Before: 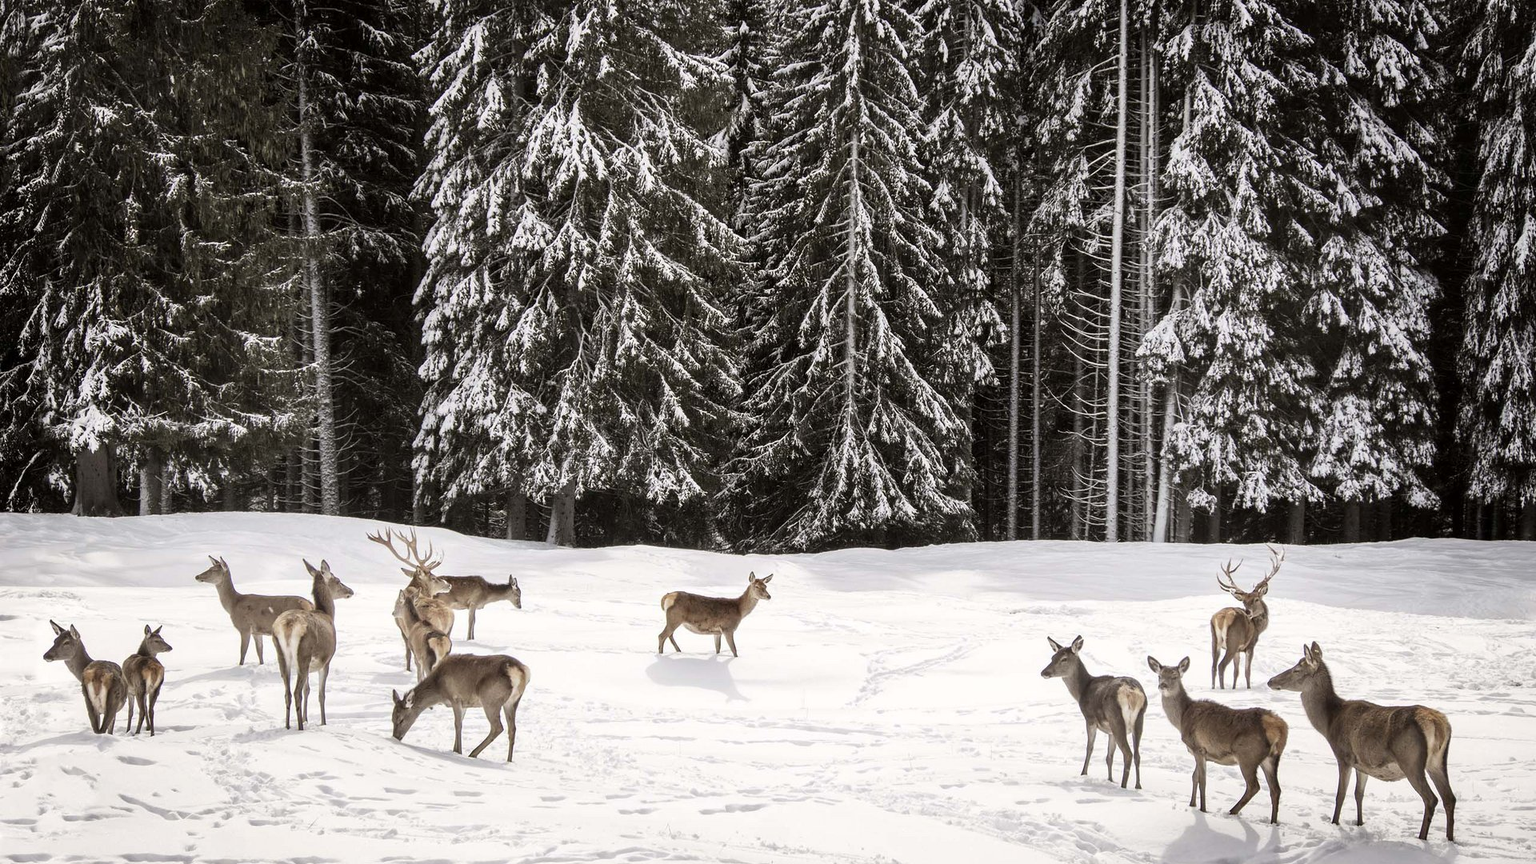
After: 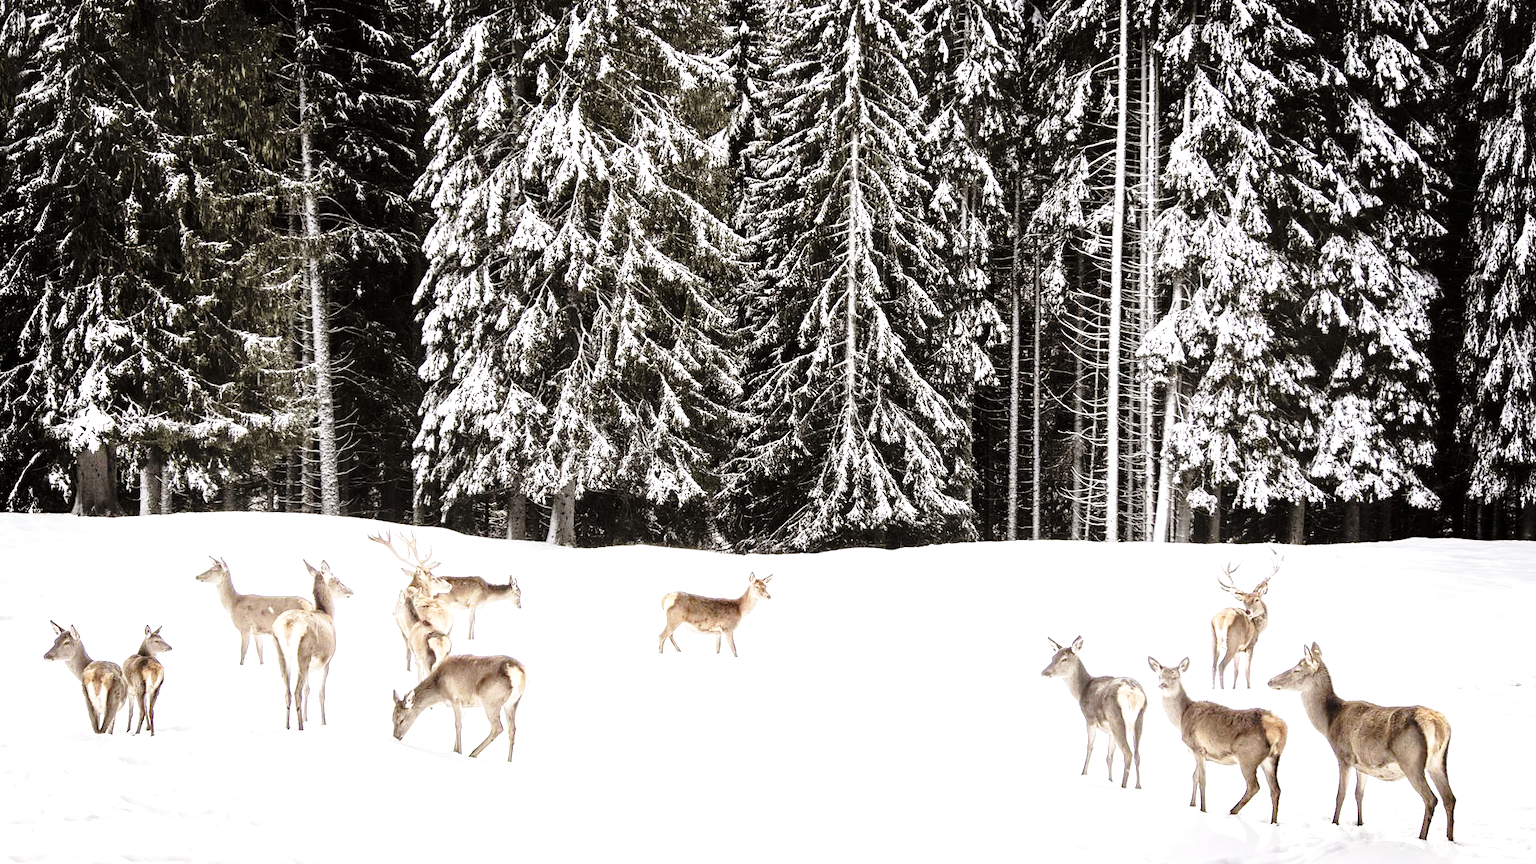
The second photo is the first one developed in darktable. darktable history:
tone equalizer: -8 EV -0.726 EV, -7 EV -0.7 EV, -6 EV -0.581 EV, -5 EV -0.392 EV, -3 EV 0.388 EV, -2 EV 0.6 EV, -1 EV 0.696 EV, +0 EV 0.778 EV
exposure: exposure 0.154 EV, compensate highlight preservation false
base curve: curves: ch0 [(0, 0) (0.028, 0.03) (0.121, 0.232) (0.46, 0.748) (0.859, 0.968) (1, 1)], preserve colors none
